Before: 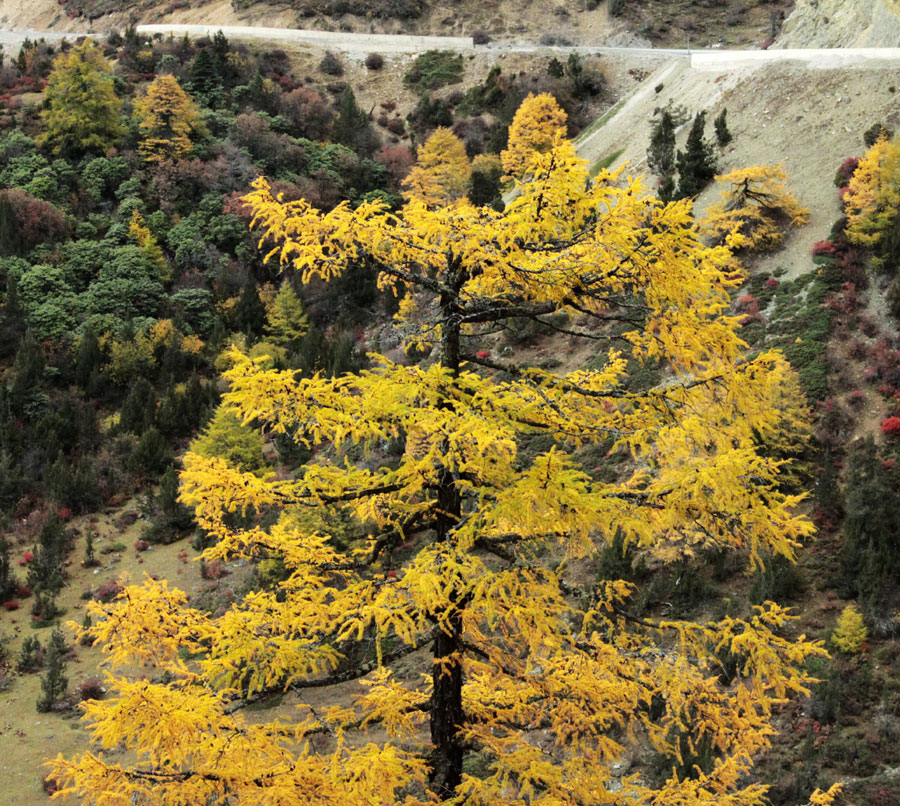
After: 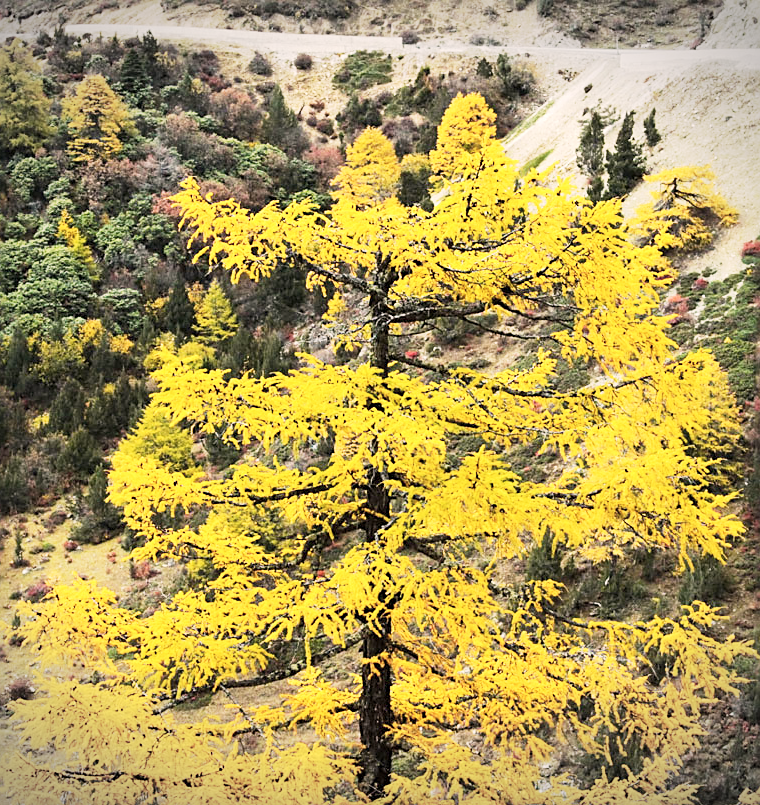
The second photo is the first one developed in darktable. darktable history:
exposure: black level correction -0.001, exposure 0.909 EV, compensate highlight preservation false
crop: left 7.946%, right 7.516%
sharpen: on, module defaults
color correction: highlights a* 5.59, highlights b* 5.17, saturation 0.674
vignetting: fall-off start 97.19%, width/height ratio 1.186
color balance rgb: linear chroma grading › global chroma 14.742%, perceptual saturation grading › global saturation 25.194%, global vibrance 20%
base curve: curves: ch0 [(0, 0) (0.088, 0.125) (0.176, 0.251) (0.354, 0.501) (0.613, 0.749) (1, 0.877)], preserve colors none
